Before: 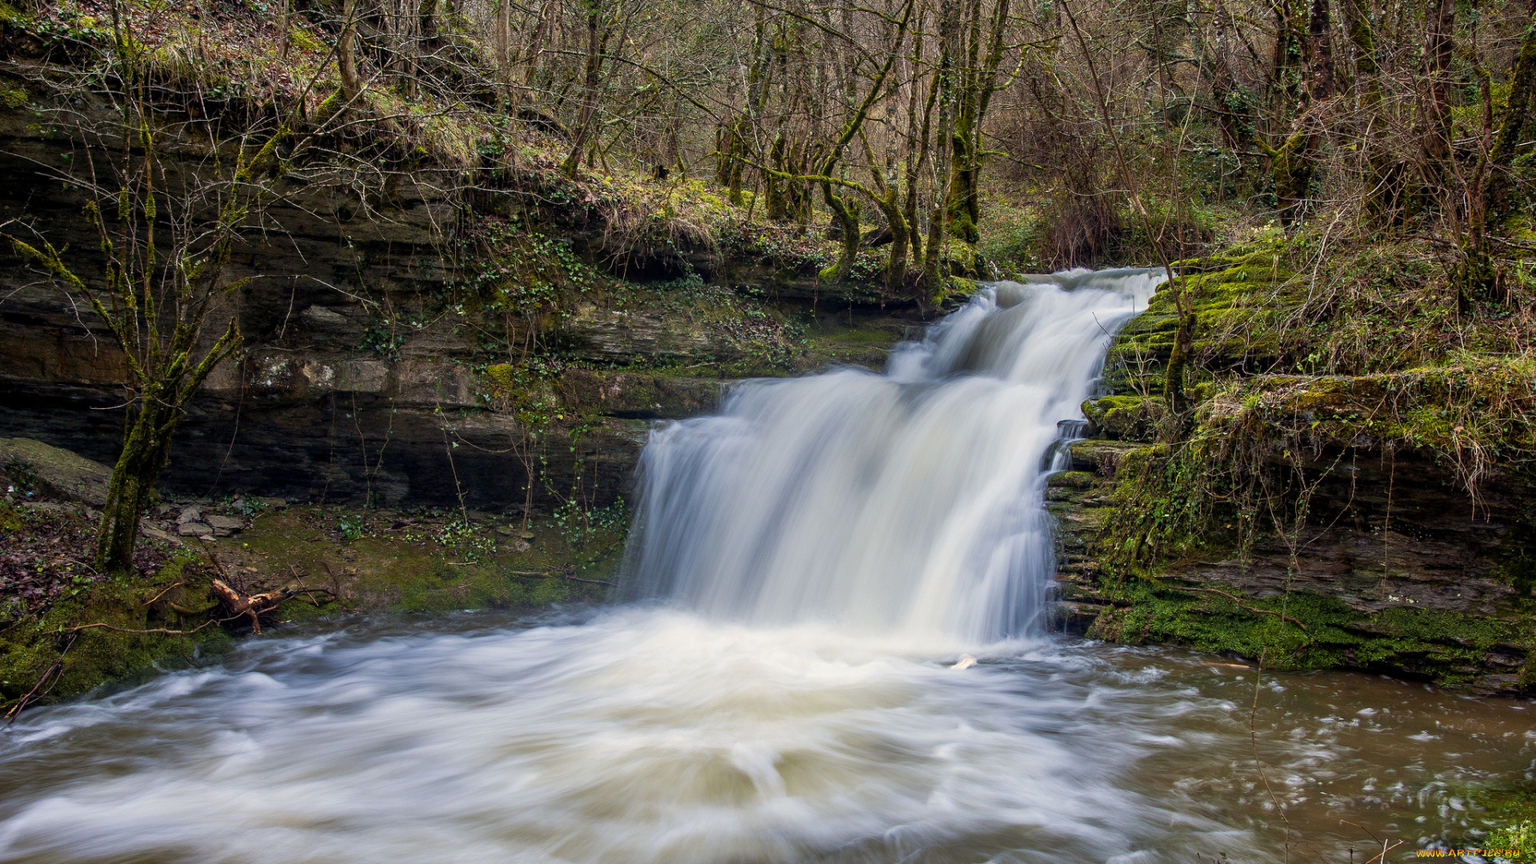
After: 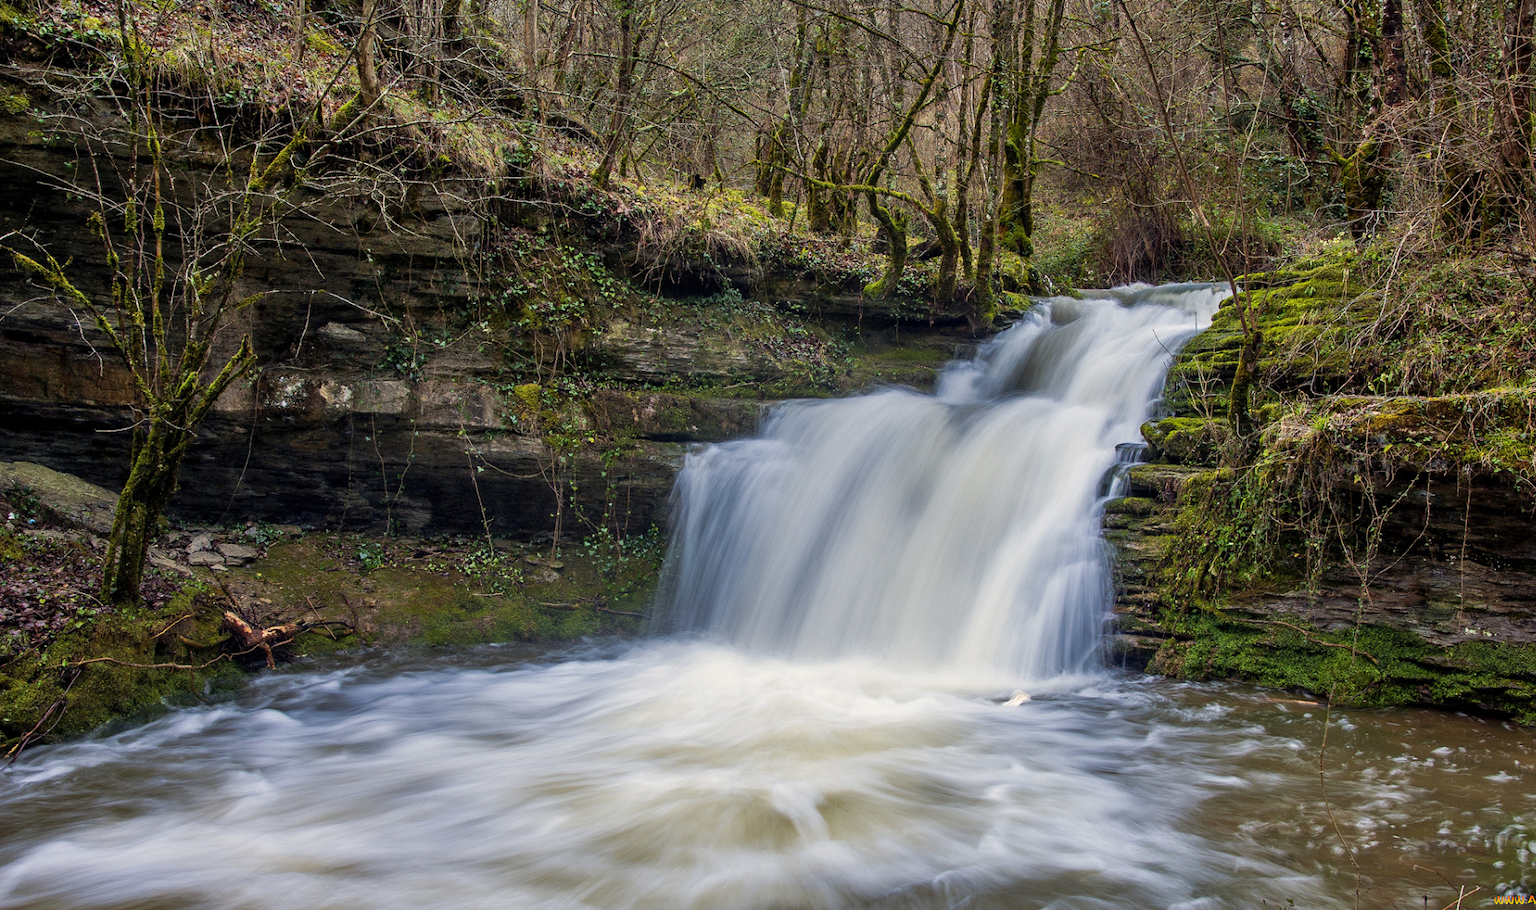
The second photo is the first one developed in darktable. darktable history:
shadows and highlights: shadows 37.27, highlights -28.18, soften with gaussian
crop and rotate: right 5.167%
